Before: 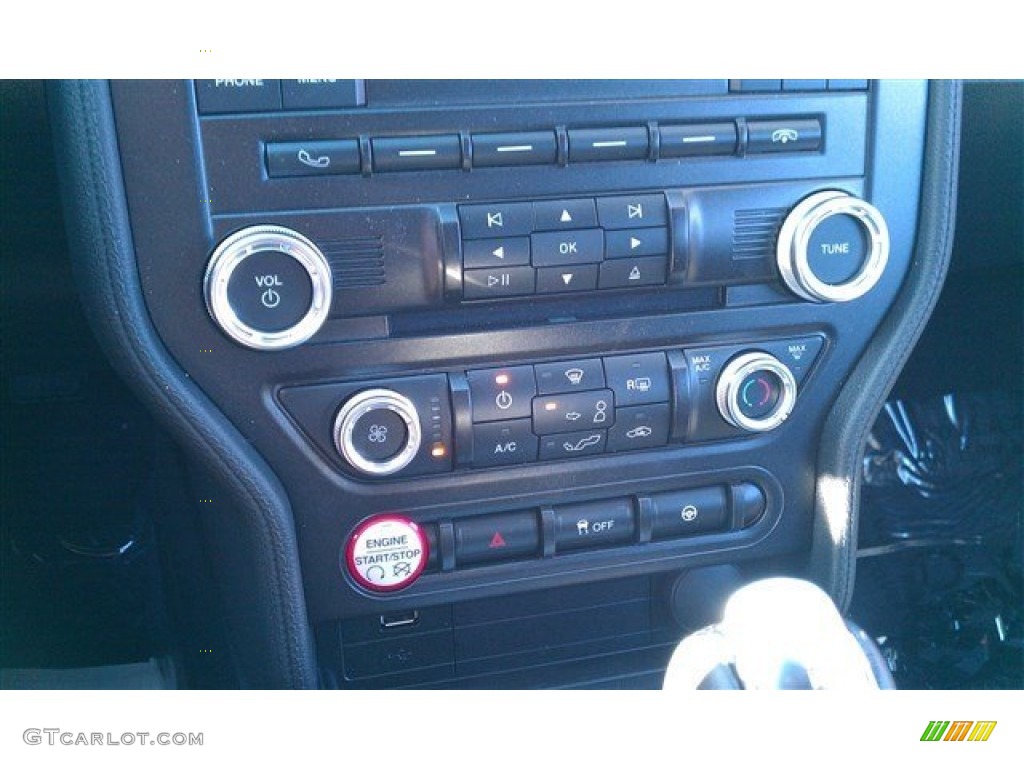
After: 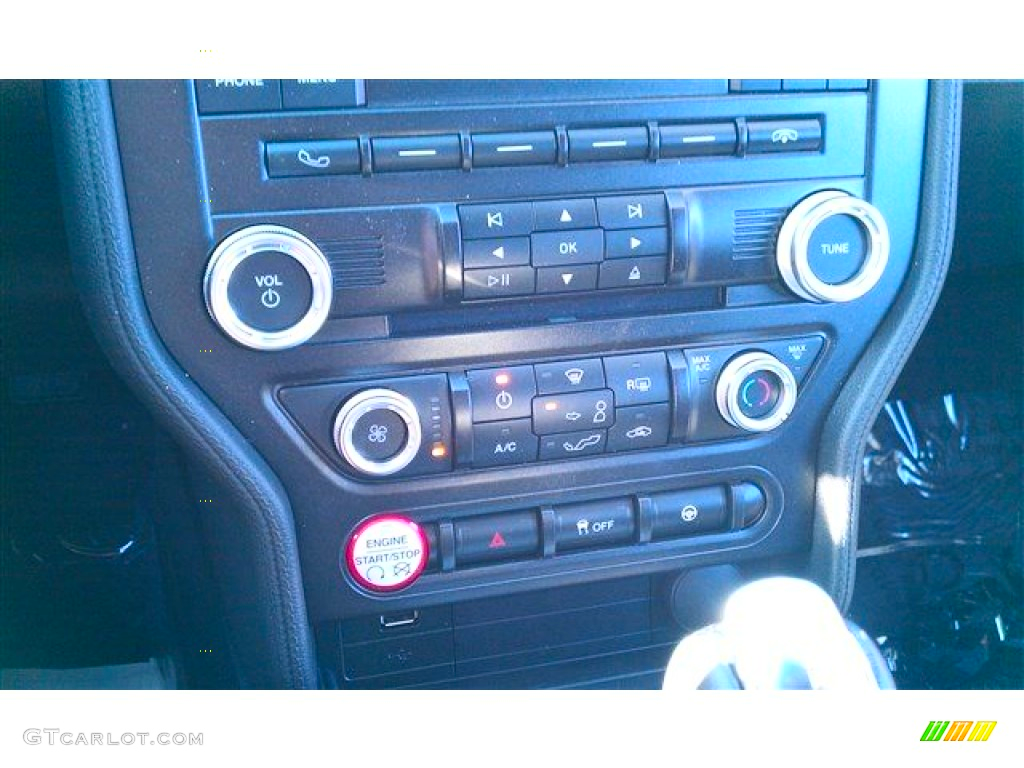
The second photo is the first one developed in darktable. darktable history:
shadows and highlights: shadows 31.64, highlights -31.8, soften with gaussian
contrast brightness saturation: contrast 0.241, brightness 0.249, saturation 0.375
